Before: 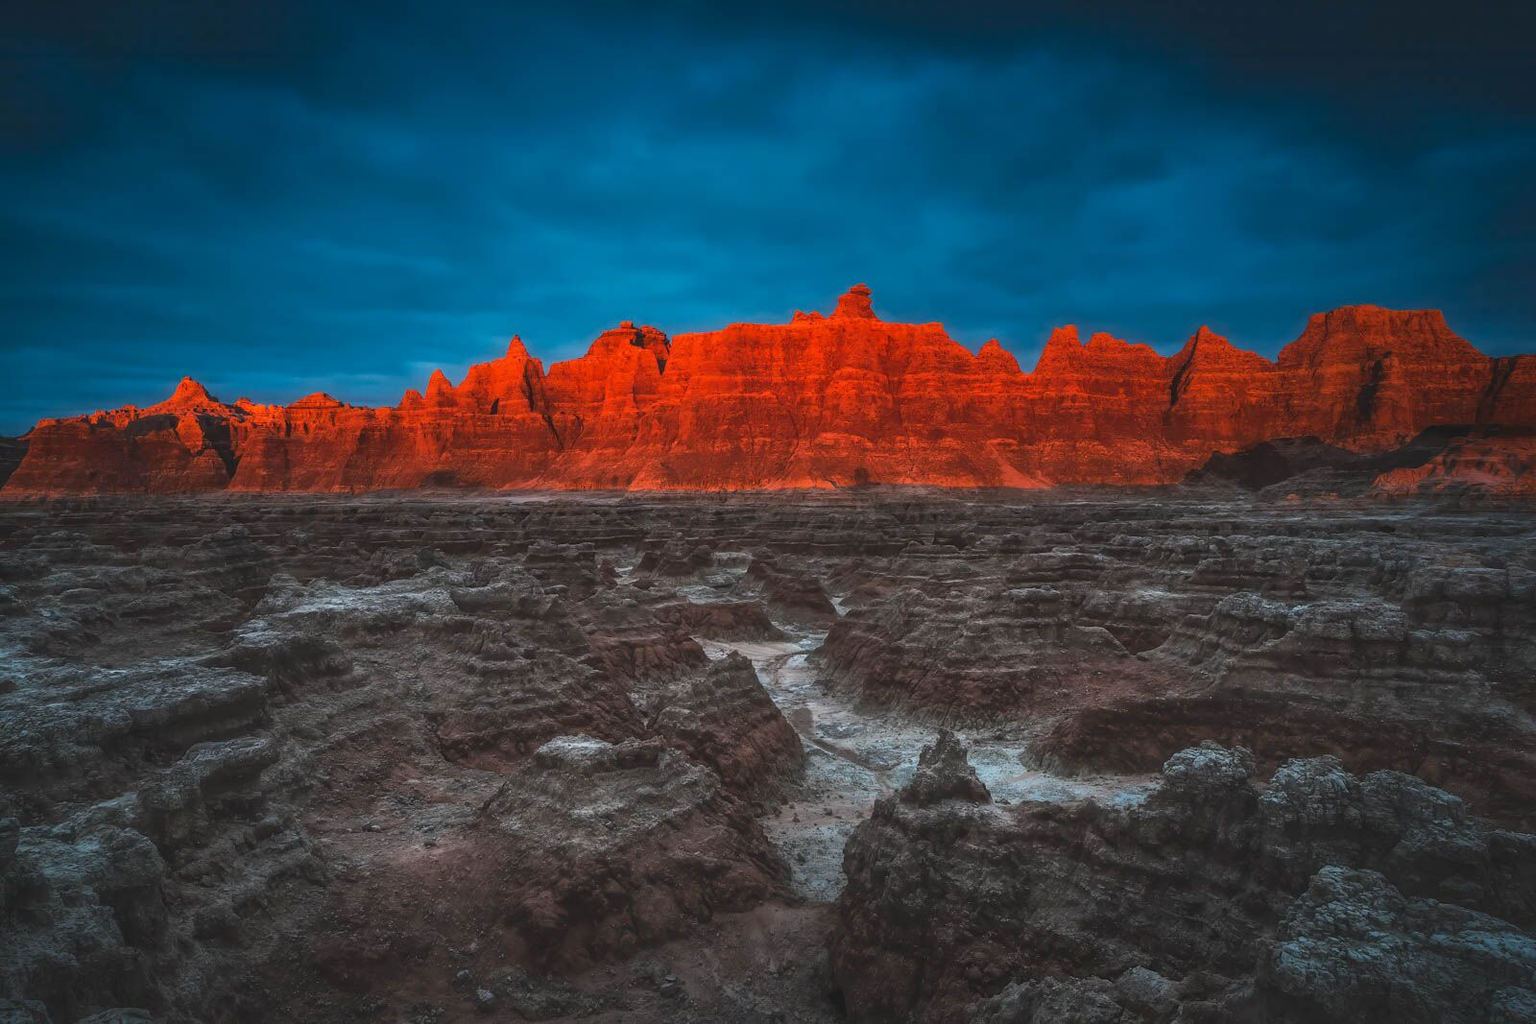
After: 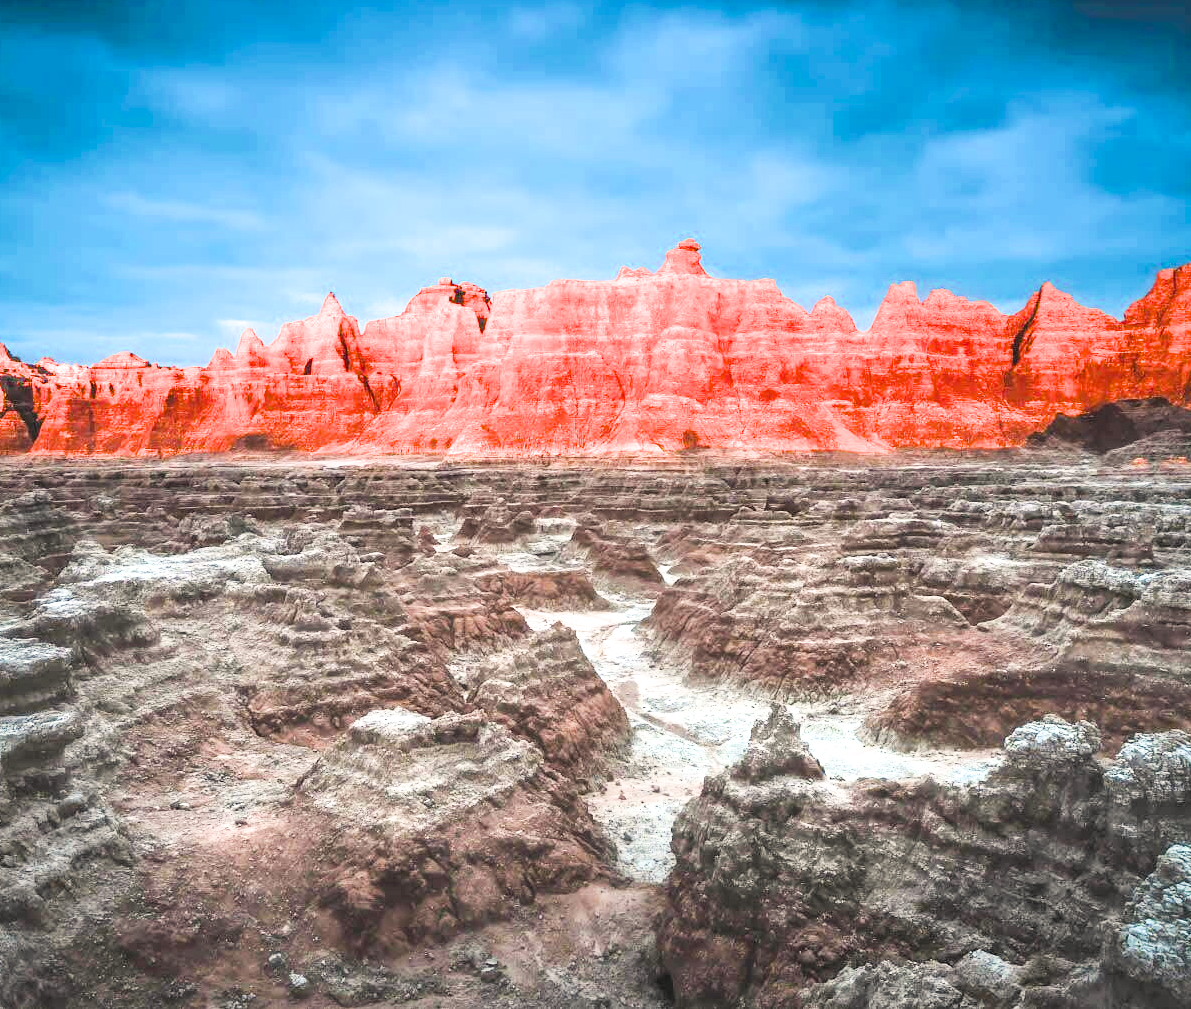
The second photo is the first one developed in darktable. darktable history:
crop and rotate: left 12.944%, top 5.382%, right 12.616%
color balance rgb: highlights gain › chroma 3.055%, highlights gain › hue 75.51°, perceptual saturation grading › global saturation 0.591%, perceptual saturation grading › highlights -17.036%, perceptual saturation grading › mid-tones 32.505%, perceptual saturation grading › shadows 50.269%, perceptual brilliance grading › global brilliance 21.234%, perceptual brilliance grading › shadows -35.512%, contrast 4.817%
filmic rgb: black relative exposure -5.11 EV, white relative exposure 3.97 EV, hardness 2.91, contrast 1.3, highlights saturation mix -9.58%
exposure: exposure 2.185 EV, compensate highlight preservation false
